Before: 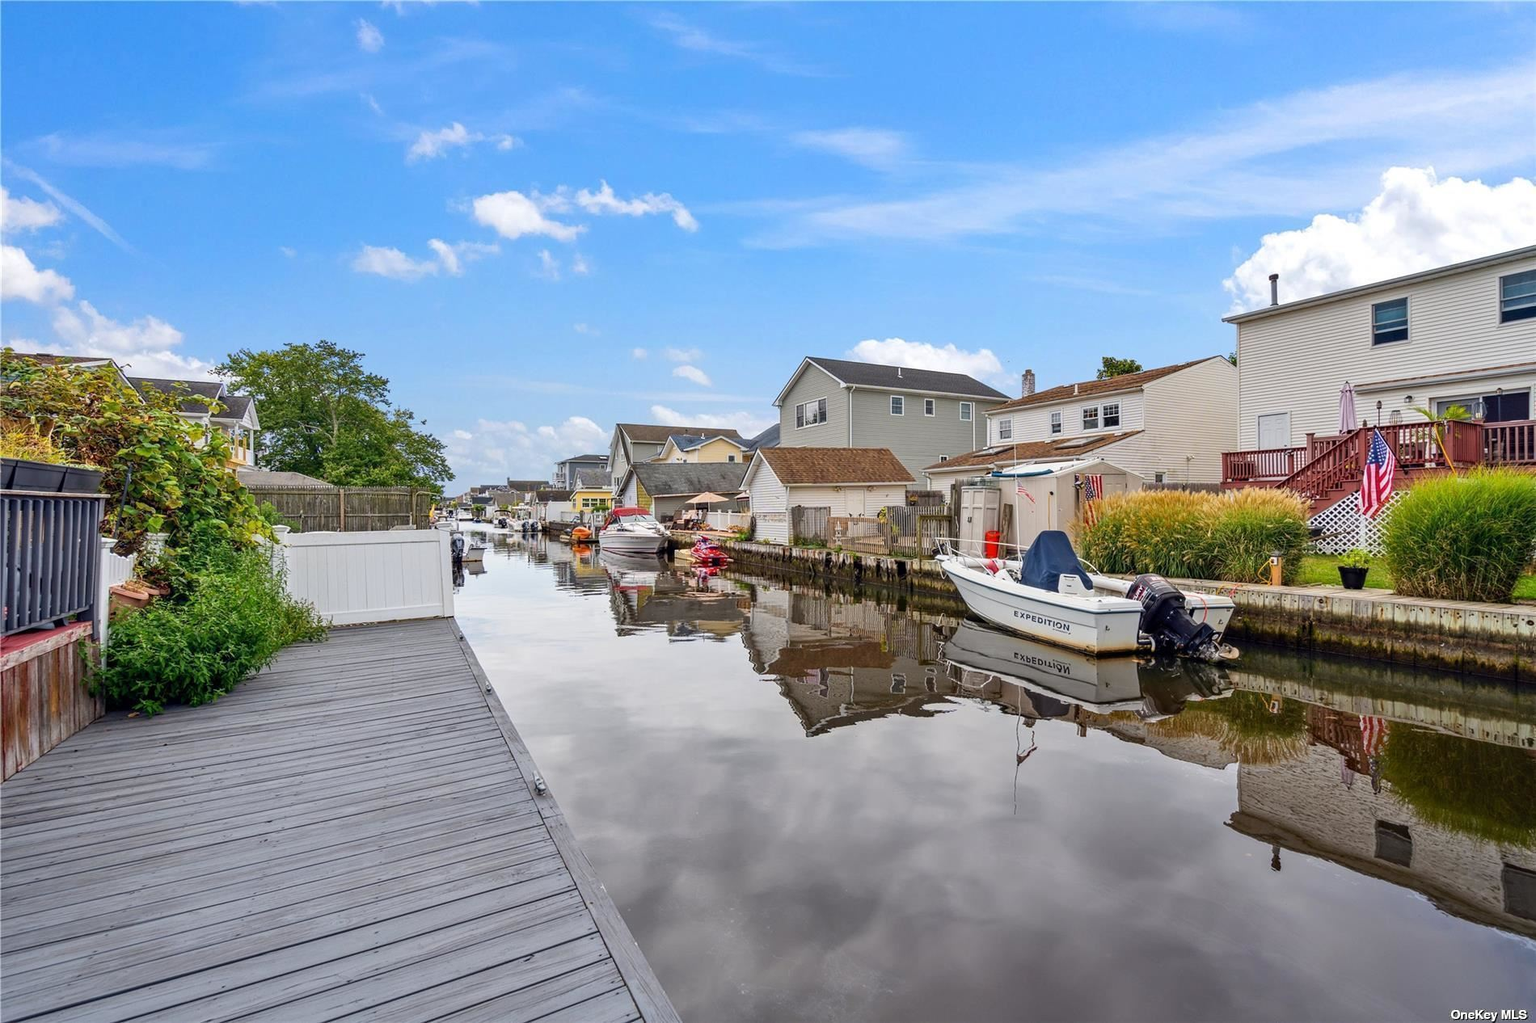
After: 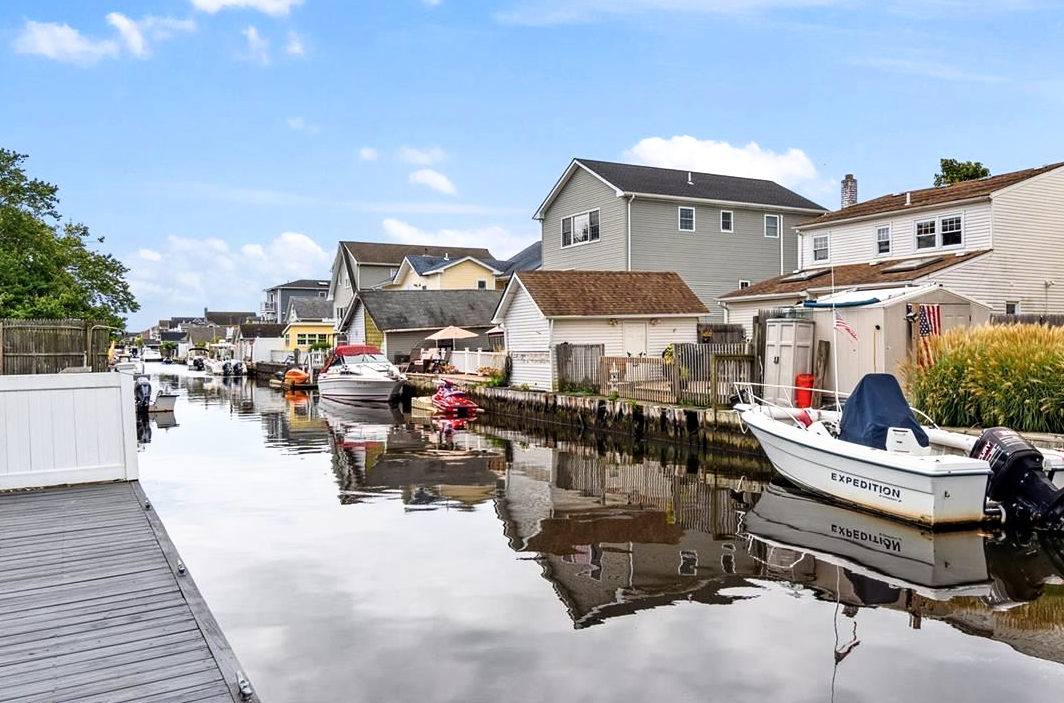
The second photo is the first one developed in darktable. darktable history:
crop and rotate: left 22.3%, top 22.414%, right 21.689%, bottom 22.056%
filmic rgb: black relative exposure -9.11 EV, white relative exposure 2.31 EV, hardness 7.53
